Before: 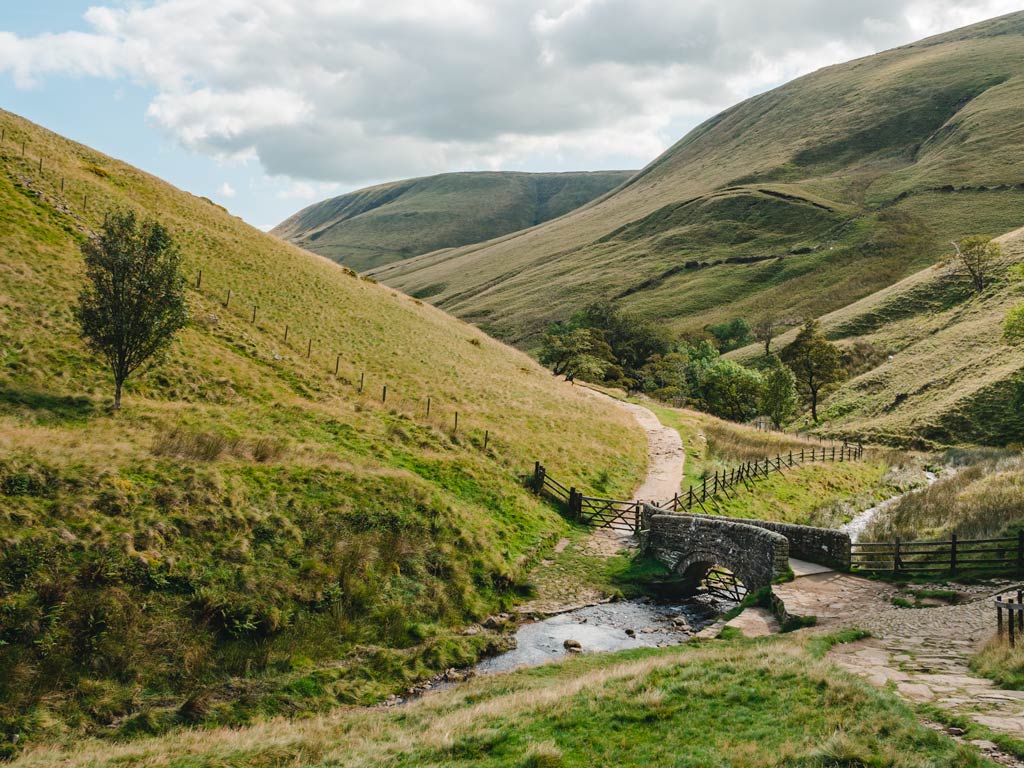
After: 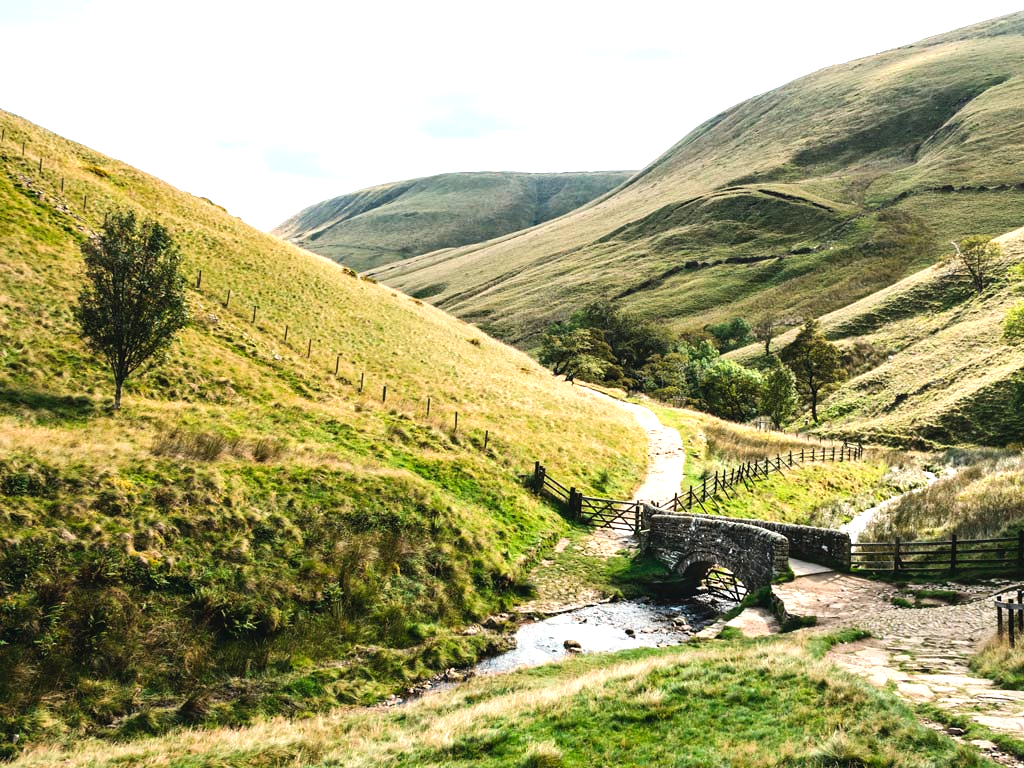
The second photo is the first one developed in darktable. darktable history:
exposure: black level correction 0, exposure 0.5 EV, compensate exposure bias true, compensate highlight preservation false
tone equalizer: -8 EV -0.75 EV, -7 EV -0.7 EV, -6 EV -0.6 EV, -5 EV -0.4 EV, -3 EV 0.4 EV, -2 EV 0.6 EV, -1 EV 0.7 EV, +0 EV 0.75 EV, edges refinement/feathering 500, mask exposure compensation -1.57 EV, preserve details no
